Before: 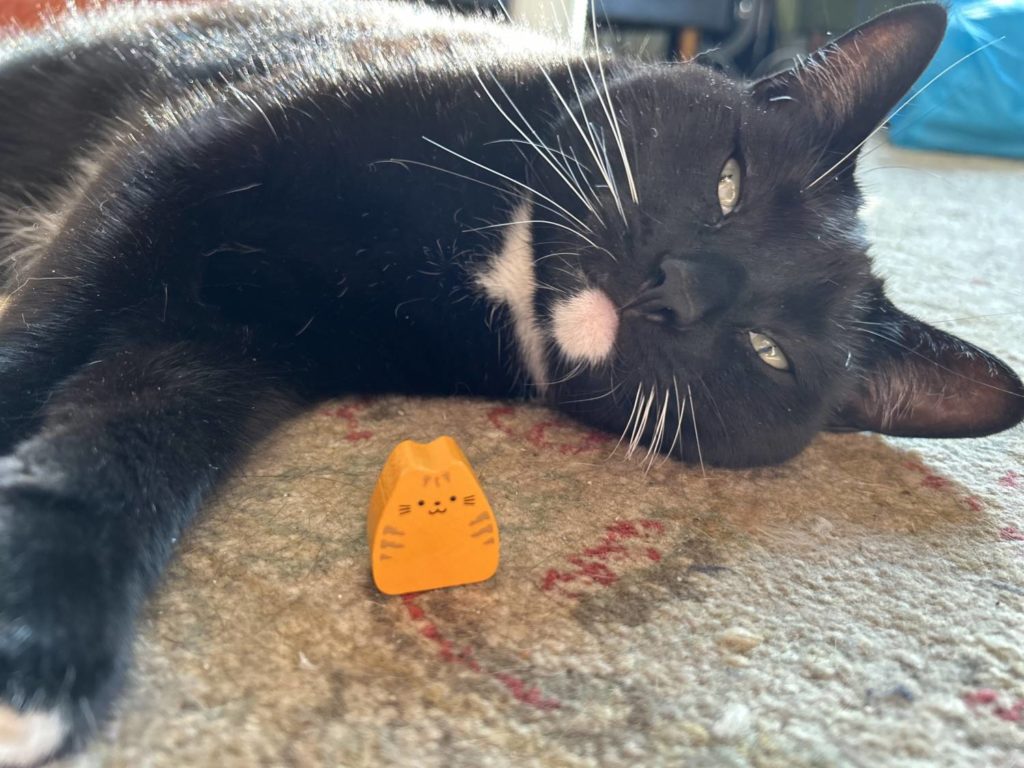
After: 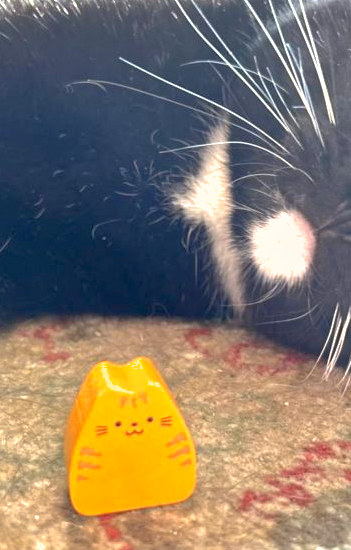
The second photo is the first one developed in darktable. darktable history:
crop and rotate: left 29.606%, top 10.354%, right 36.043%, bottom 17.968%
color correction: highlights b* 0.022, saturation 0.987
exposure: black level correction 0, exposure 0.954 EV, compensate highlight preservation false
shadows and highlights: on, module defaults
